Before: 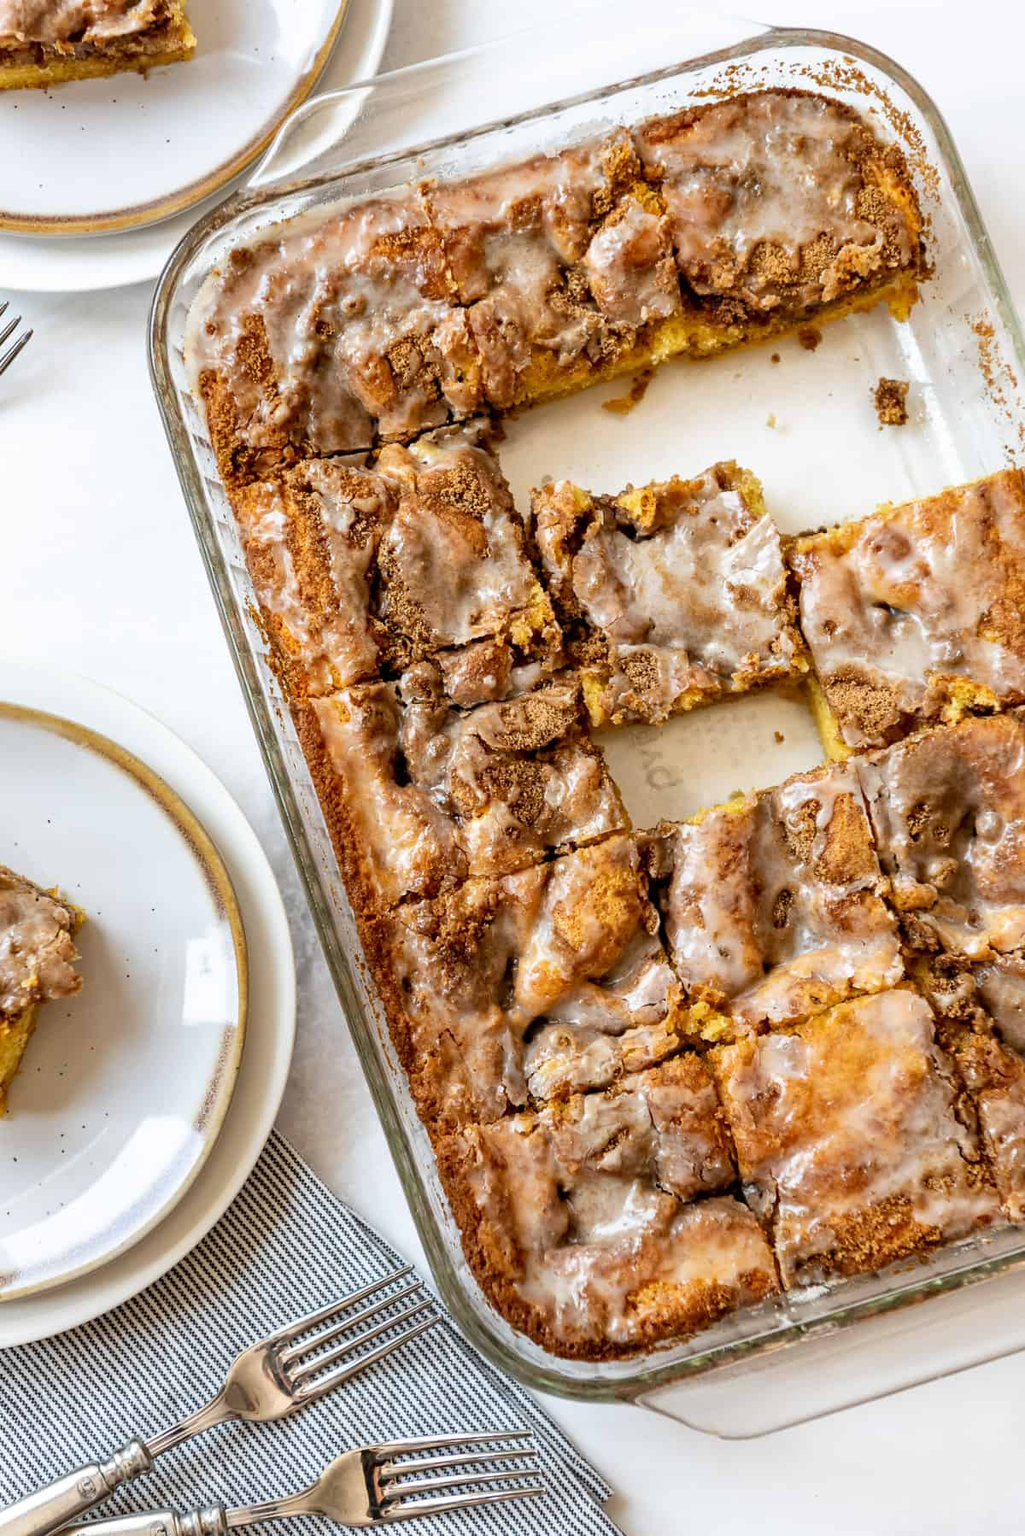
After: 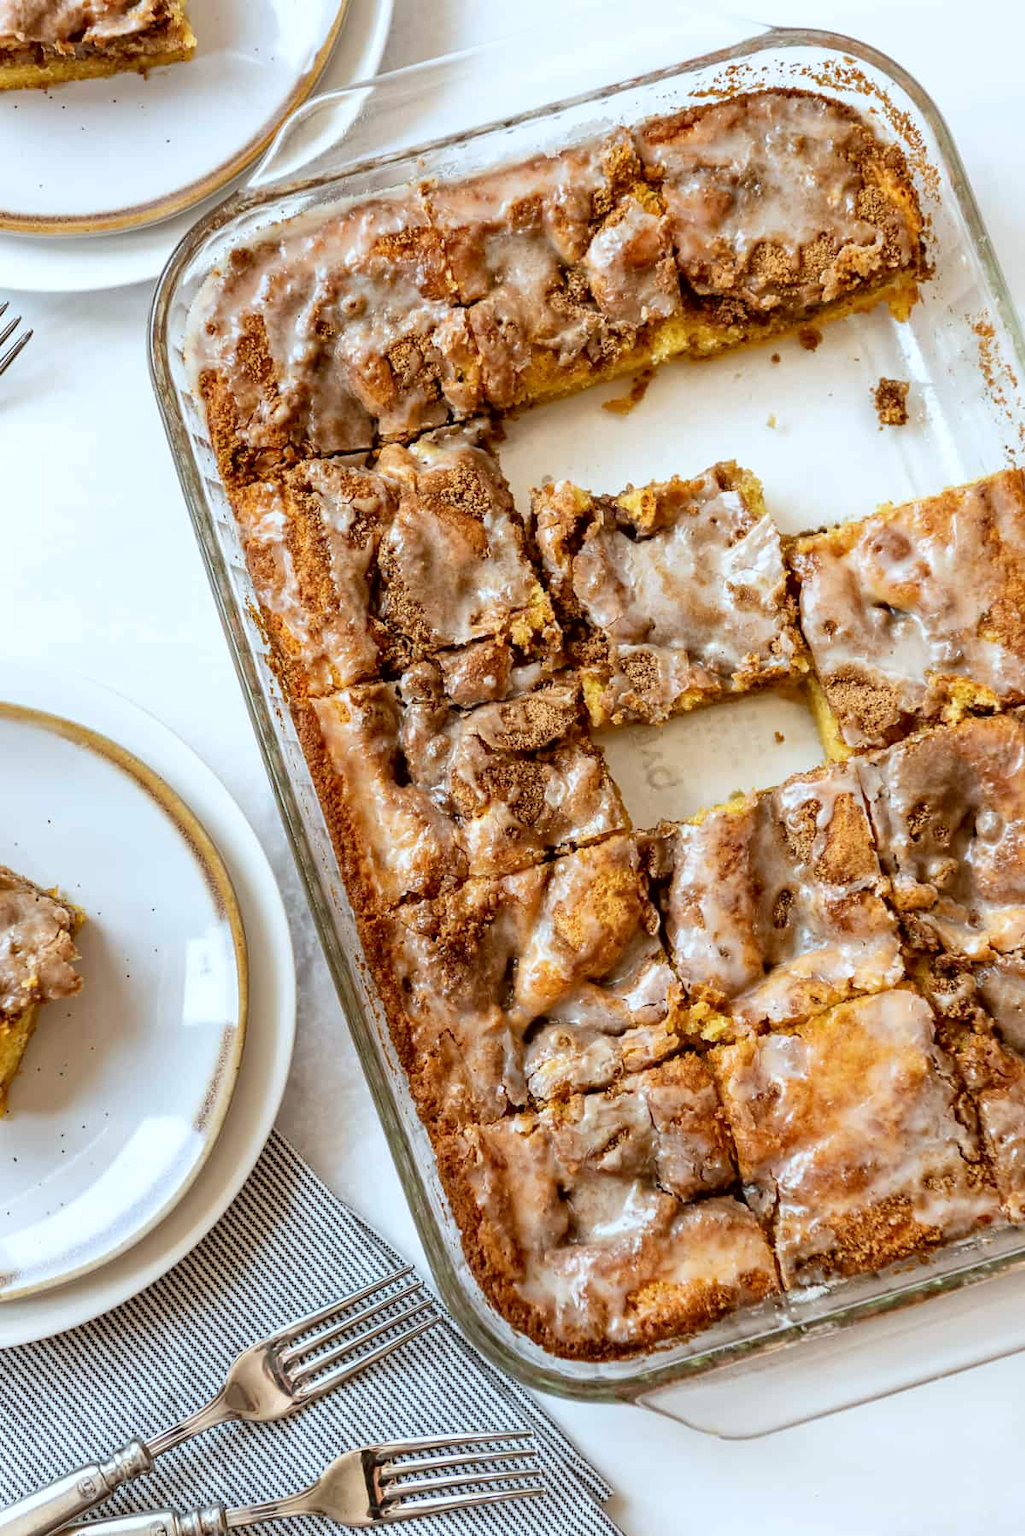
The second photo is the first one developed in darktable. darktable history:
color correction: highlights a* -3.63, highlights b* -6.38, shadows a* 3.06, shadows b* 5.7
